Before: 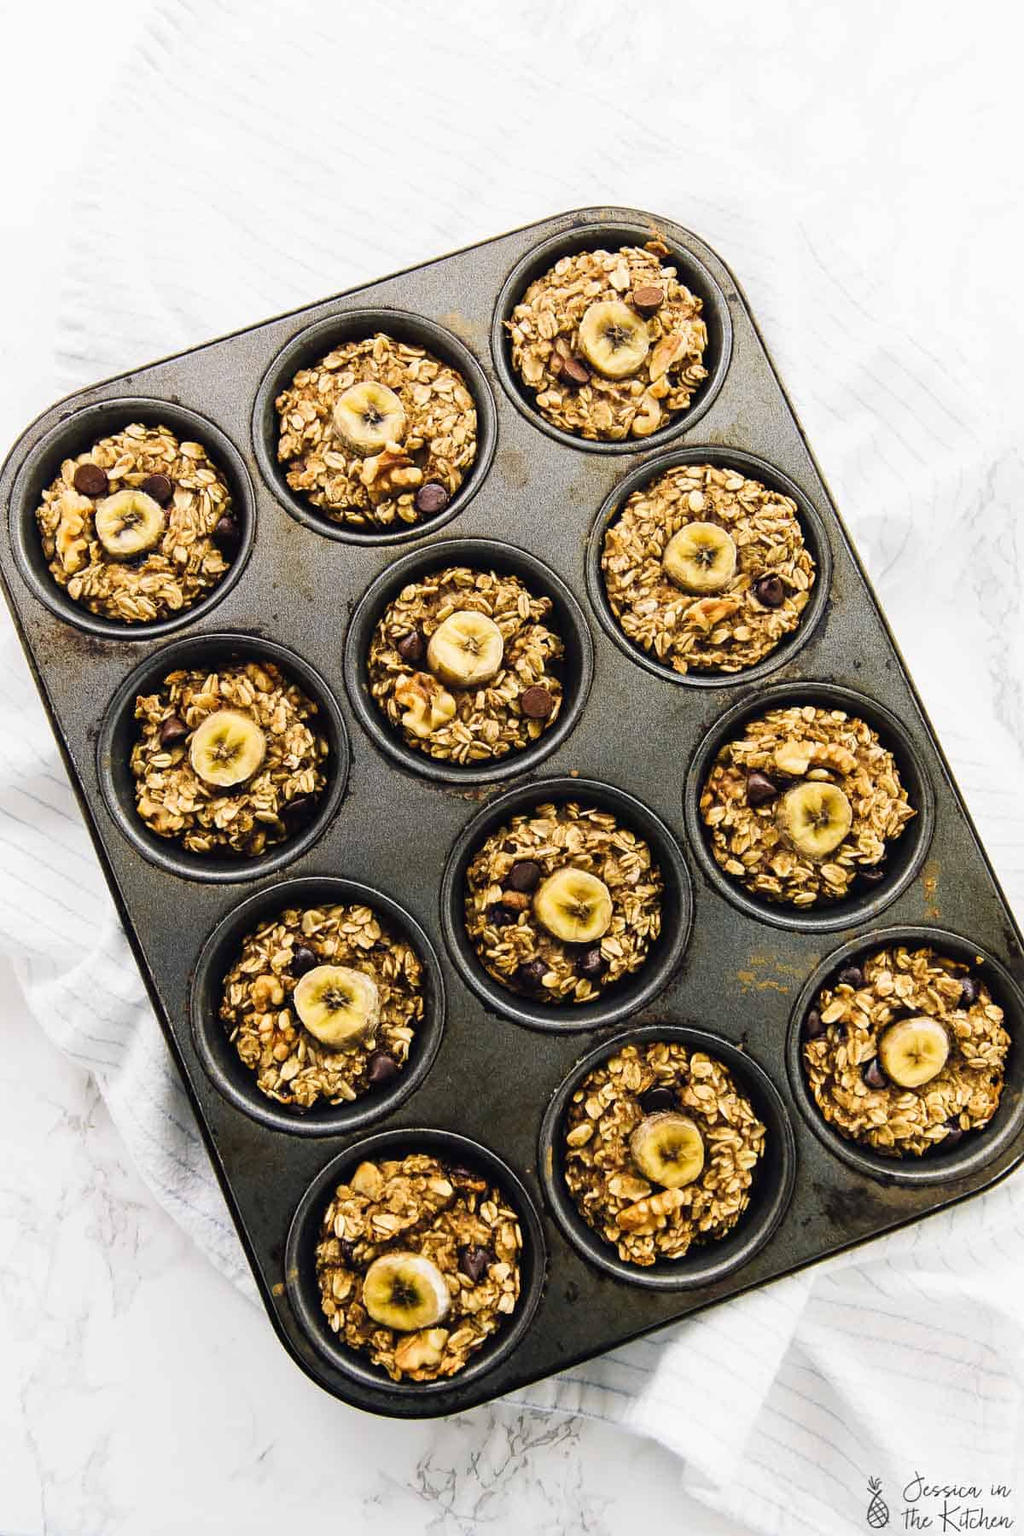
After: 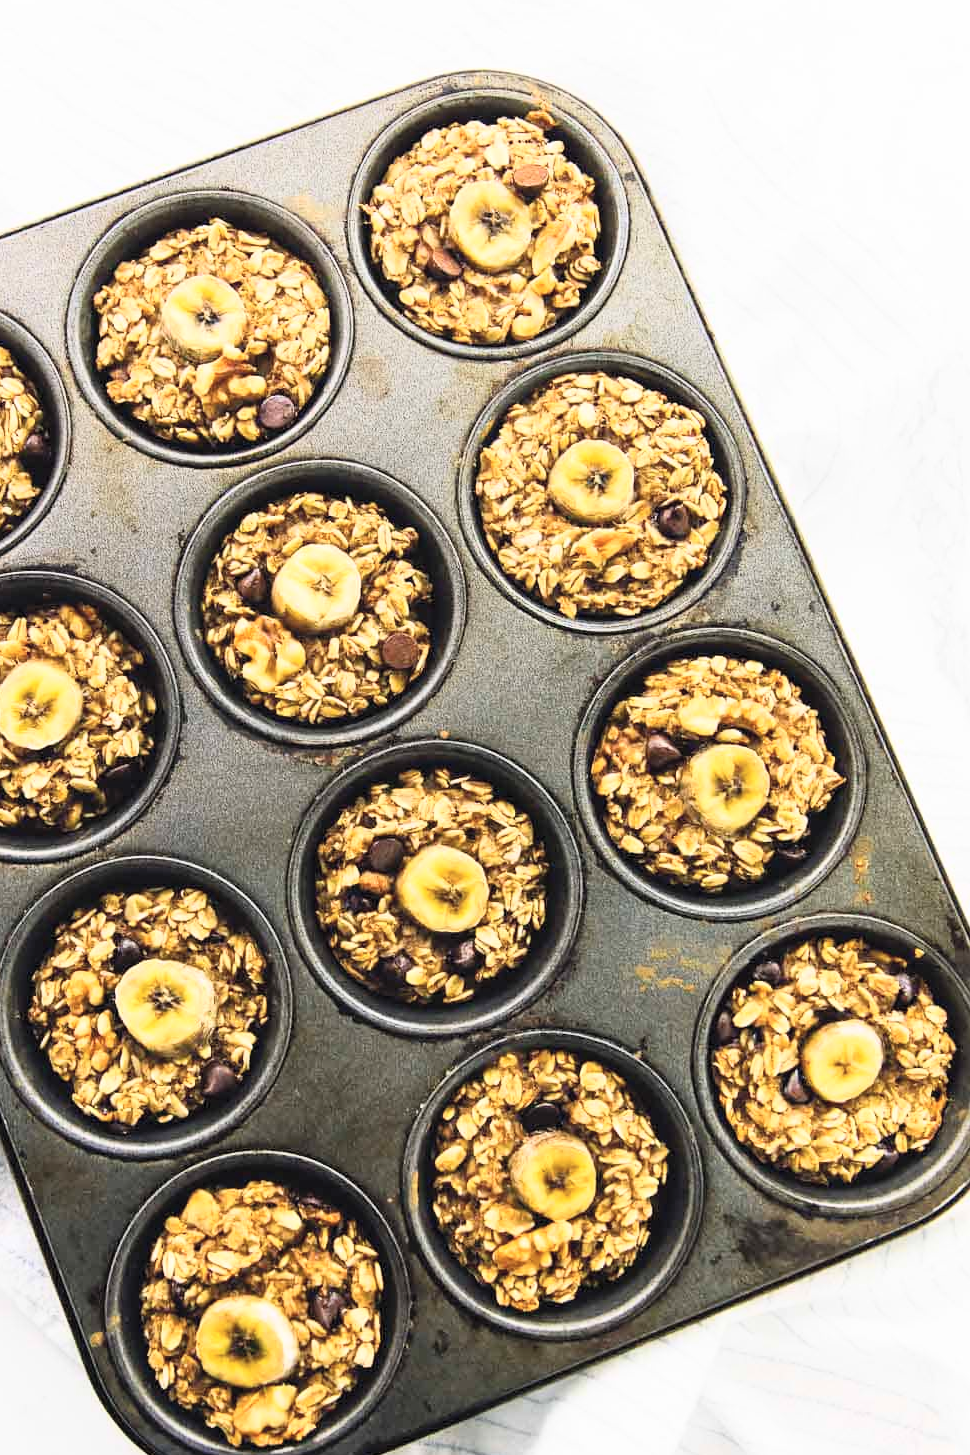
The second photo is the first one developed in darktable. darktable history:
contrast brightness saturation: contrast 0.14, brightness 0.21
crop: left 19.159%, top 9.58%, bottom 9.58%
base curve: curves: ch0 [(0, 0) (0.666, 0.806) (1, 1)]
